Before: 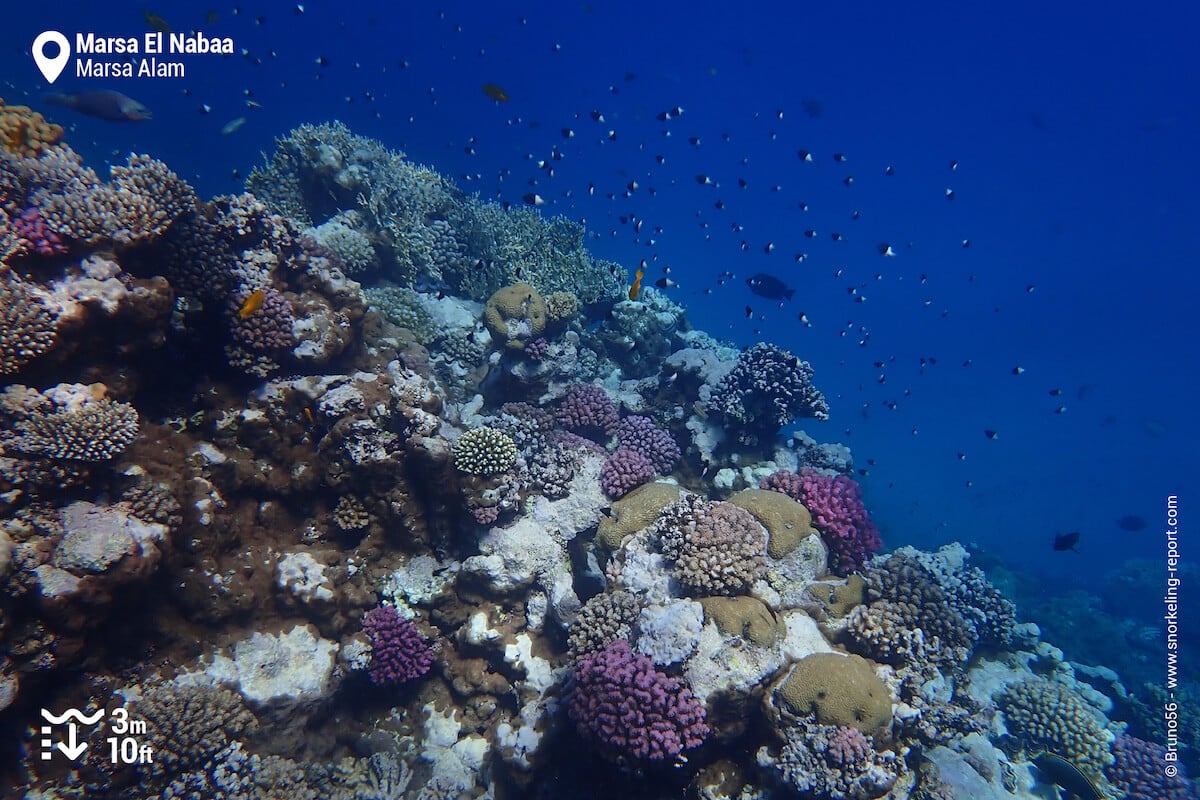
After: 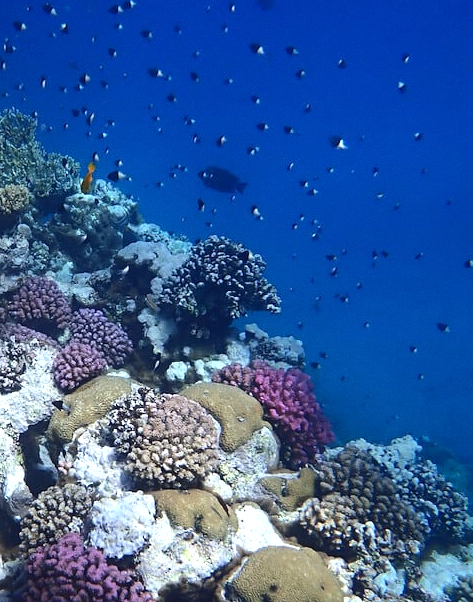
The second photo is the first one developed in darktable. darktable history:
tone equalizer: -8 EV 0.001 EV, -7 EV -0.002 EV, -6 EV 0.002 EV, -5 EV -0.03 EV, -4 EV -0.116 EV, -3 EV -0.169 EV, -2 EV 0.24 EV, -1 EV 0.702 EV, +0 EV 0.493 EV
crop: left 45.721%, top 13.393%, right 14.118%, bottom 10.01%
levels: levels [0, 0.476, 0.951]
grain: coarseness 14.57 ISO, strength 8.8%
